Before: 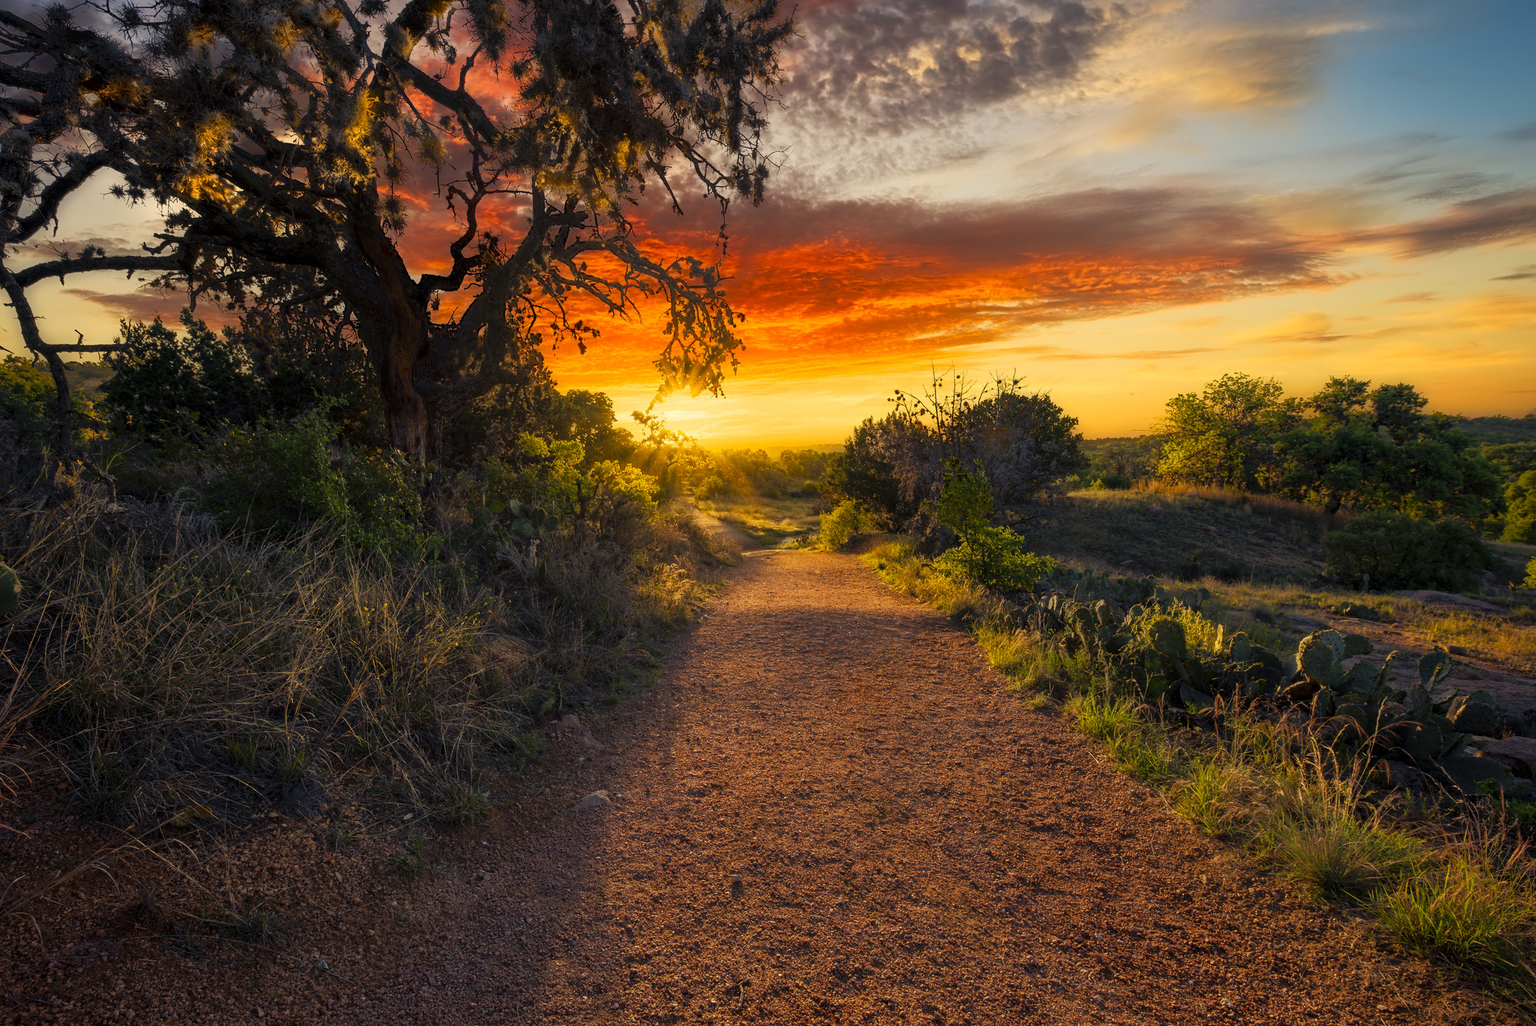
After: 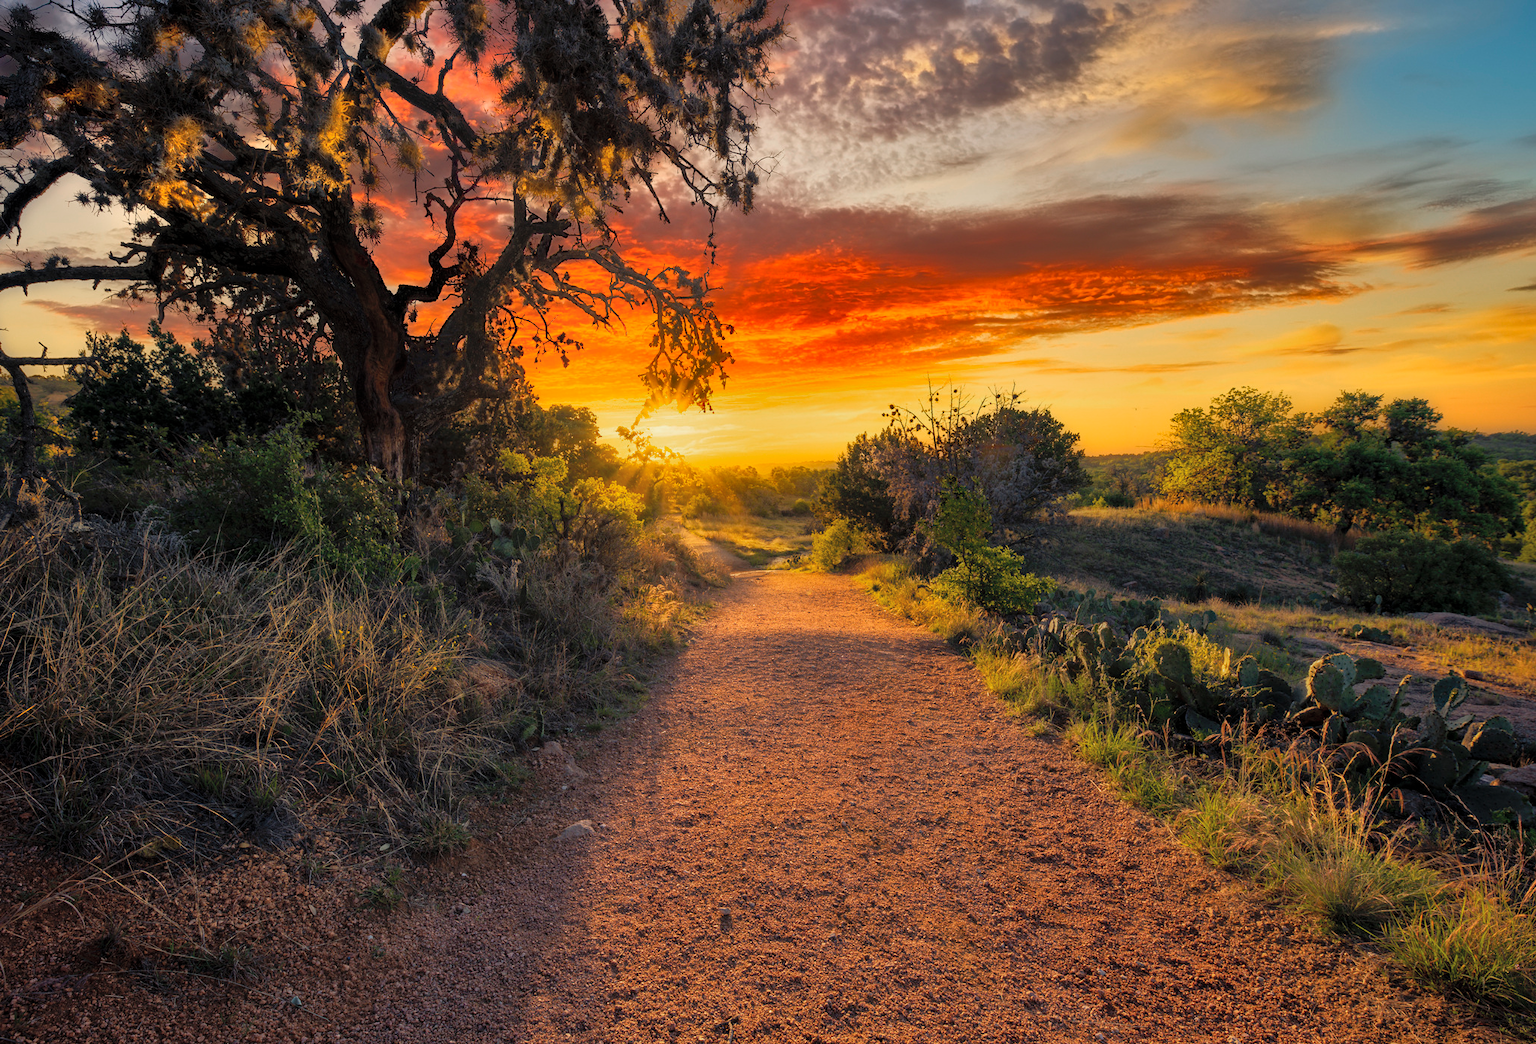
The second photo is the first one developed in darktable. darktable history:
crop and rotate: left 2.49%, right 1.1%, bottom 1.842%
shadows and highlights: shadows 19.18, highlights -84.15, soften with gaussian
contrast brightness saturation: brightness 0.123
color zones: curves: ch0 [(0, 0.5) (0.143, 0.5) (0.286, 0.456) (0.429, 0.5) (0.571, 0.5) (0.714, 0.5) (0.857, 0.5) (1, 0.5)]; ch1 [(0, 0.5) (0.143, 0.5) (0.286, 0.422) (0.429, 0.5) (0.571, 0.5) (0.714, 0.5) (0.857, 0.5) (1, 0.5)]
